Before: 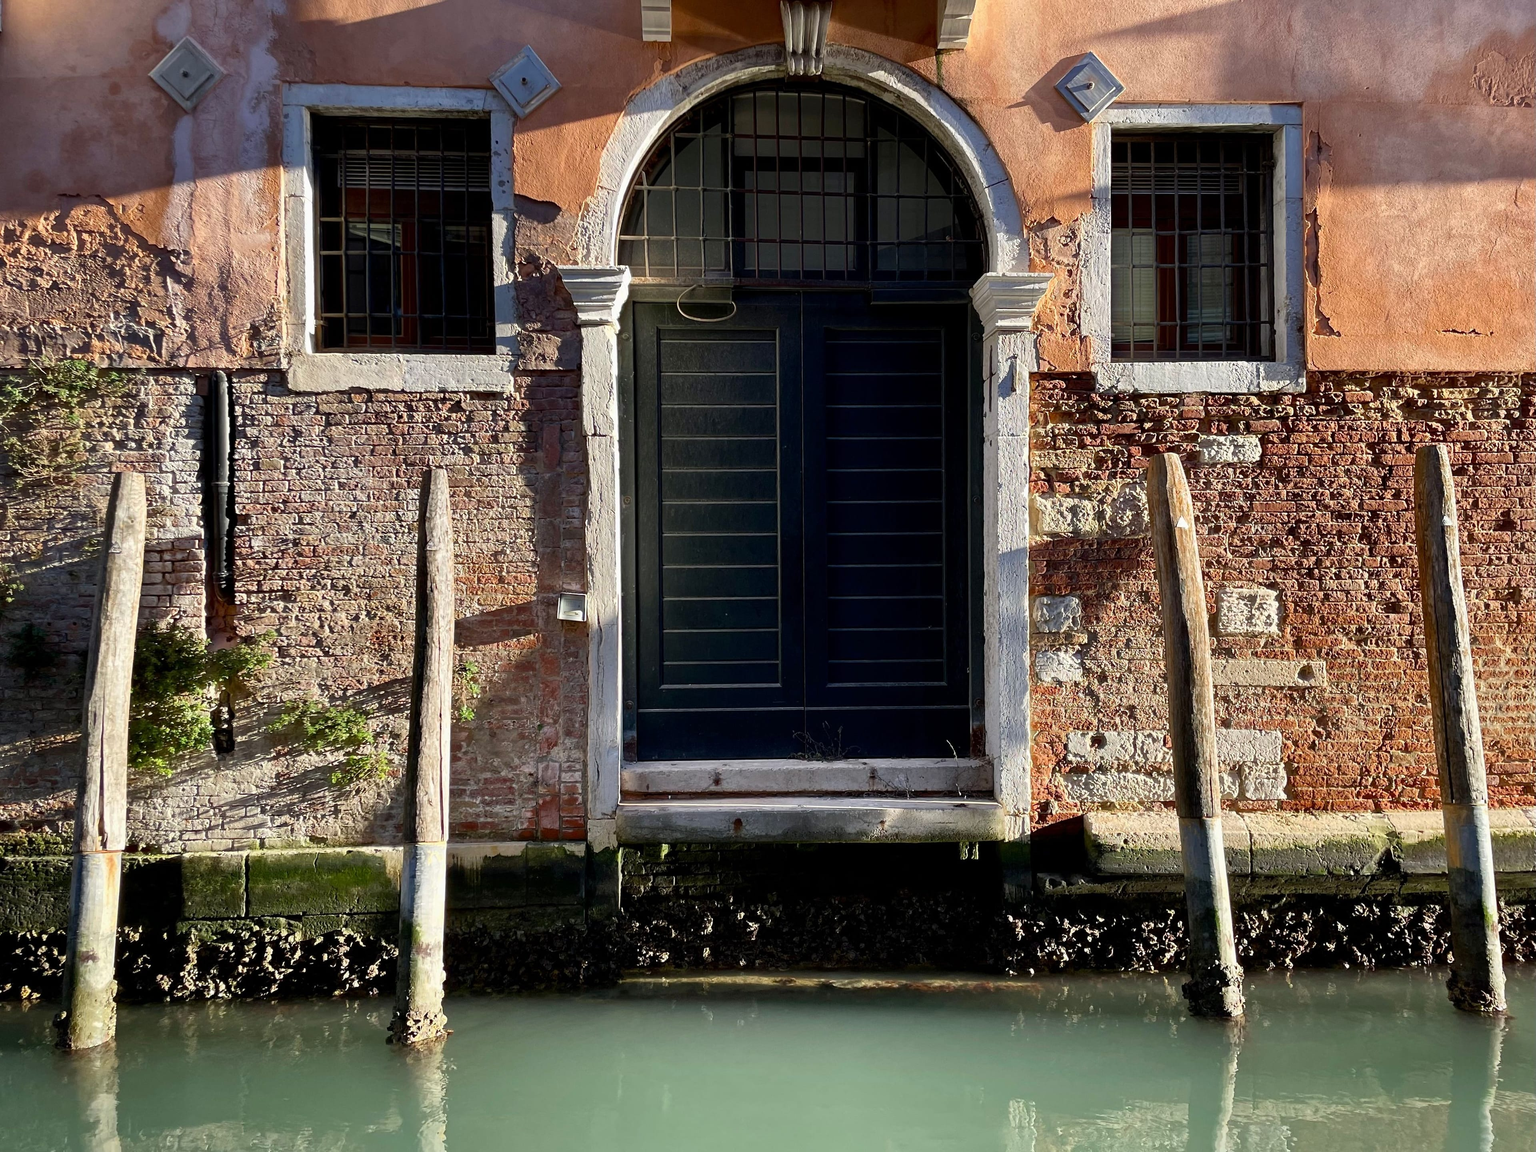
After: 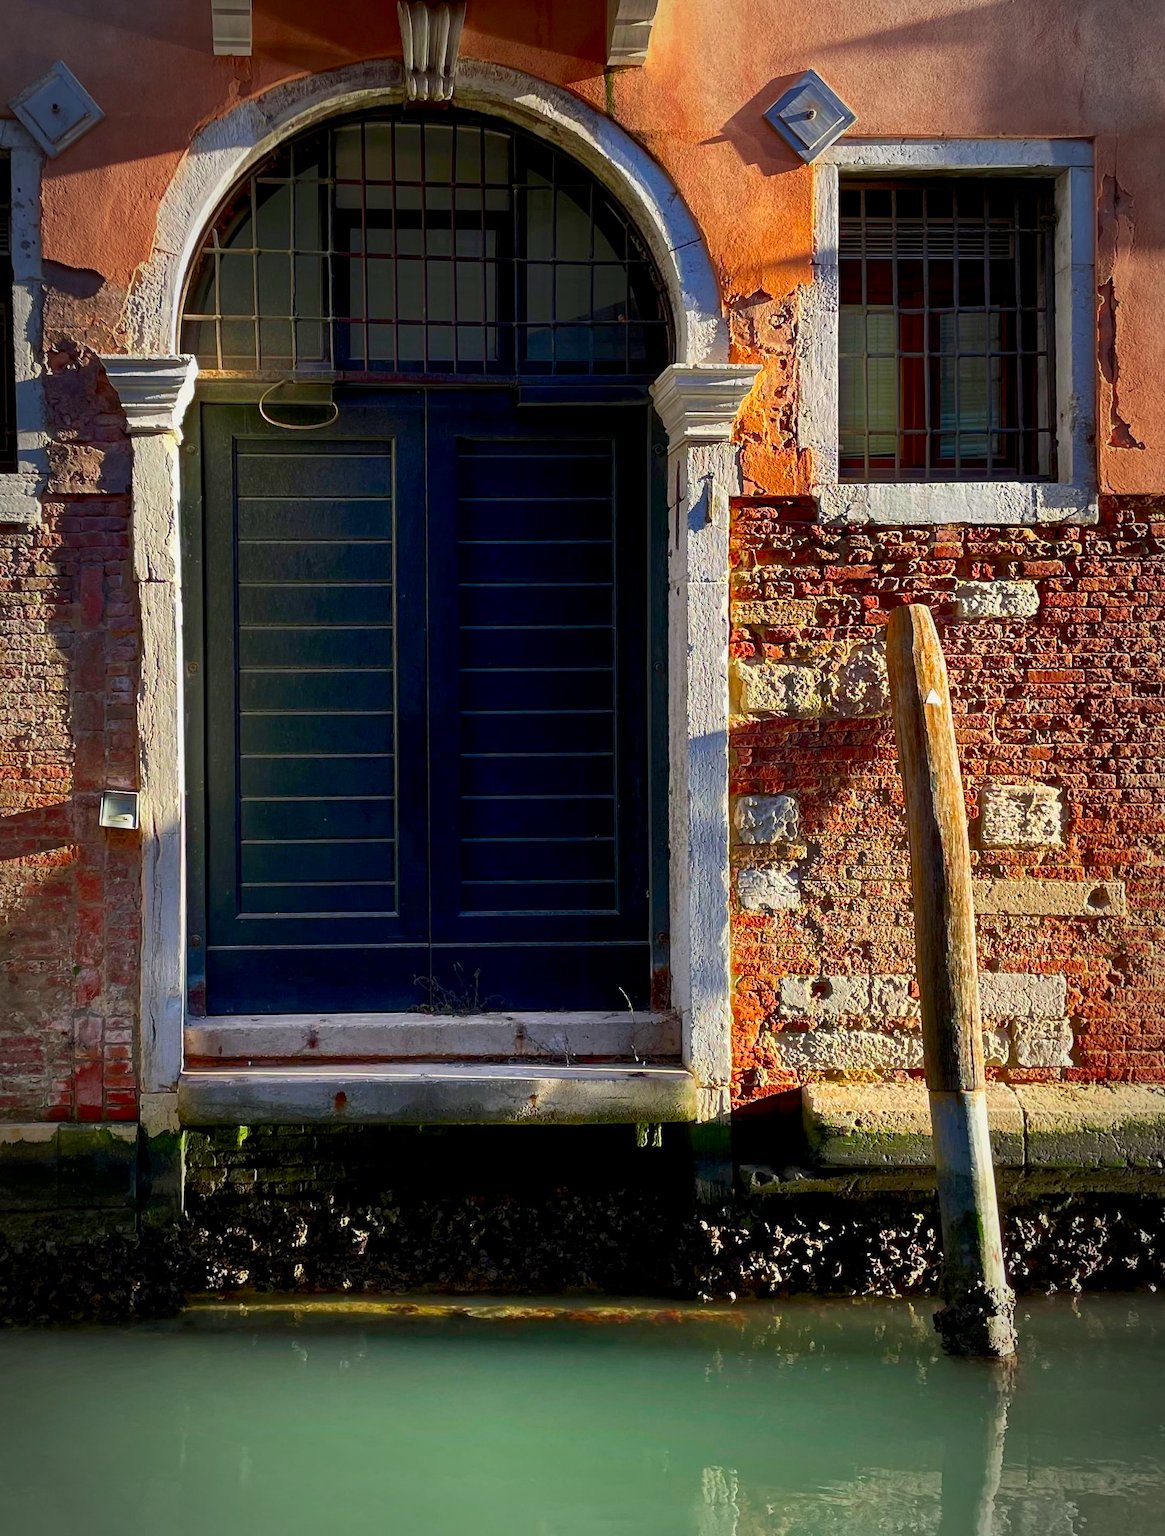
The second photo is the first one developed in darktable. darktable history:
crop: left 31.446%, top 0.023%, right 11.665%
exposure: black level correction 0.001, exposure 0.193 EV, compensate exposure bias true, compensate highlight preservation false
color correction: highlights b* -0.012, saturation 1.84
vignetting: automatic ratio true
tone equalizer: -8 EV 0.283 EV, -7 EV 0.399 EV, -6 EV 0.443 EV, -5 EV 0.221 EV, -3 EV -0.254 EV, -2 EV -0.422 EV, -1 EV -0.417 EV, +0 EV -0.279 EV
tone curve: curves: ch0 [(0, 0) (0.253, 0.237) (1, 1)]; ch1 [(0, 0) (0.401, 0.42) (0.442, 0.47) (0.491, 0.495) (0.511, 0.523) (0.557, 0.565) (0.66, 0.683) (1, 1)]; ch2 [(0, 0) (0.394, 0.413) (0.5, 0.5) (0.578, 0.568) (1, 1)], preserve colors none
